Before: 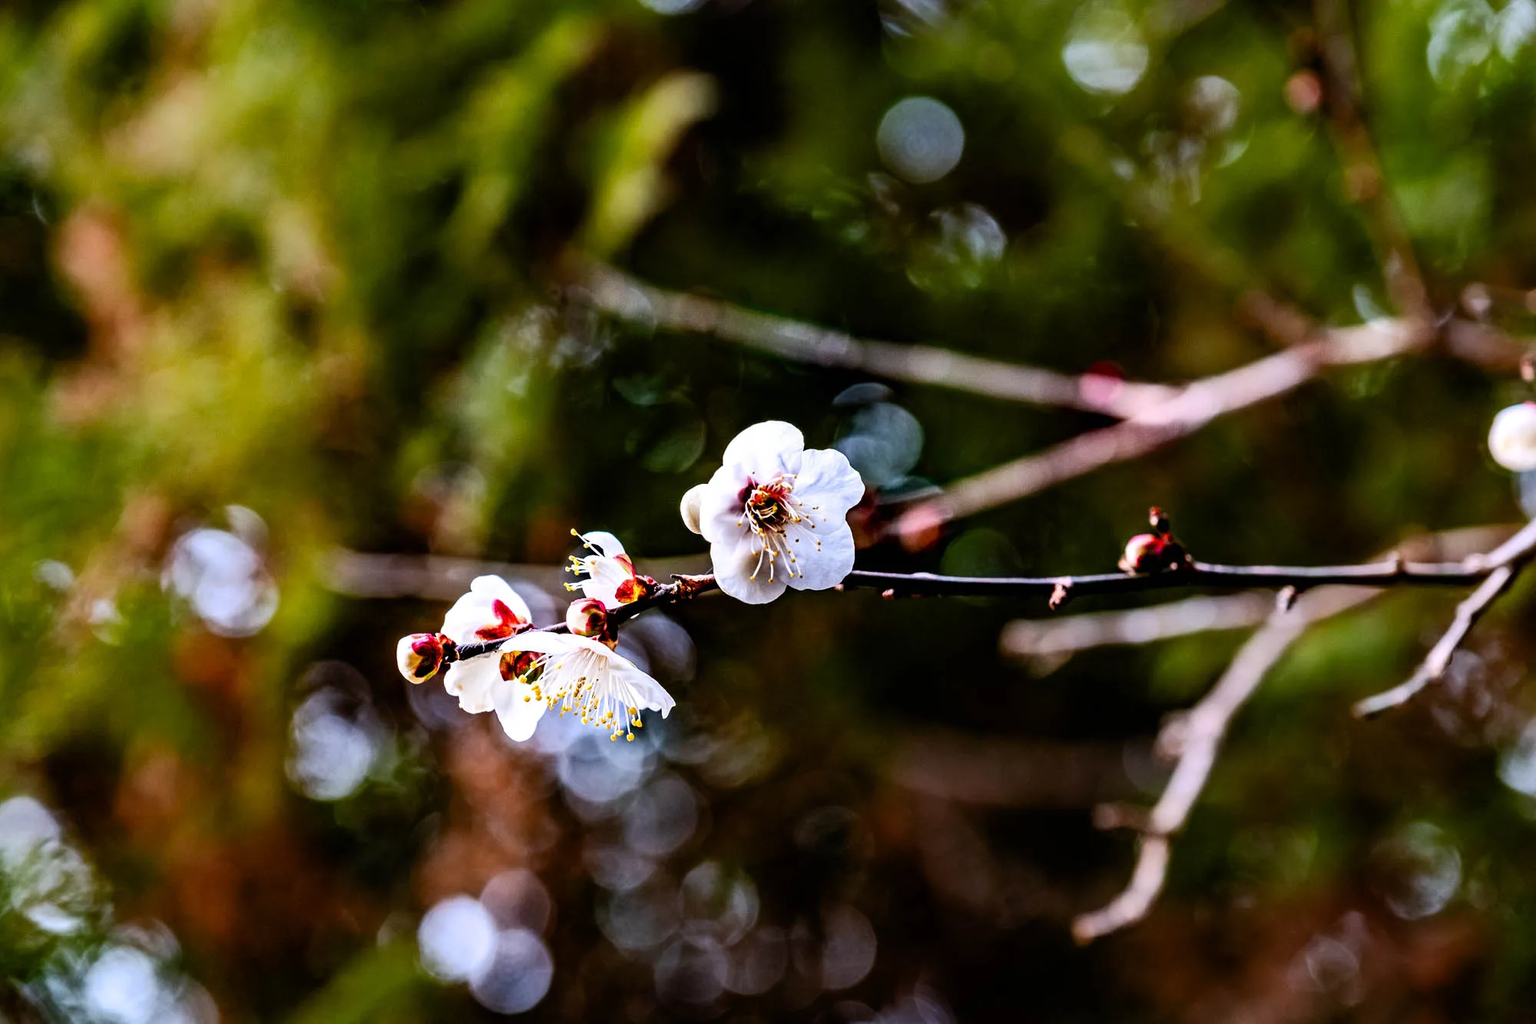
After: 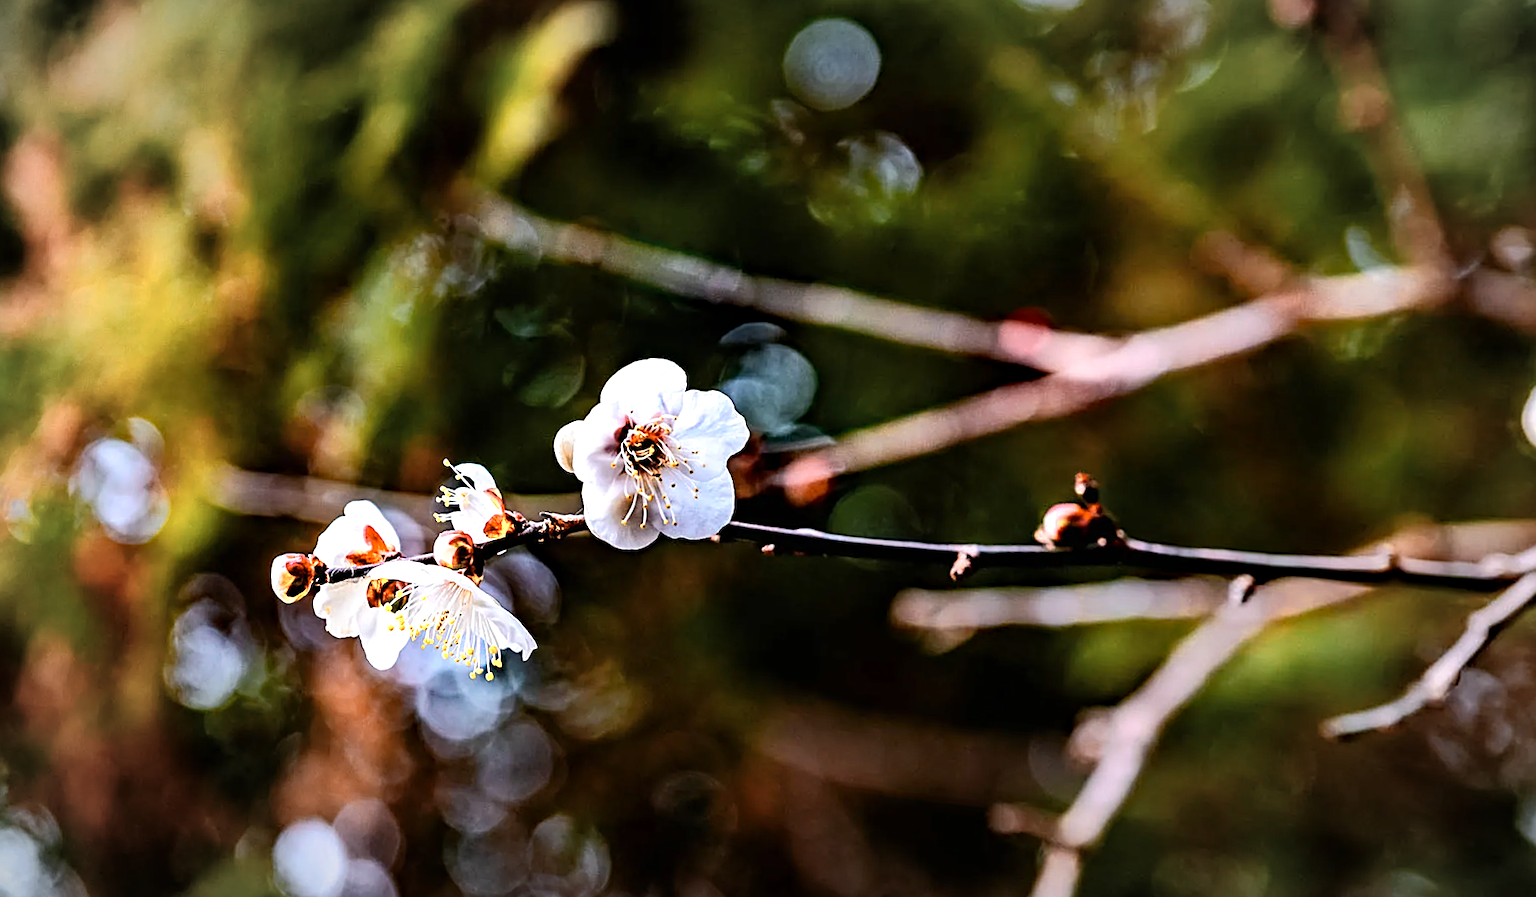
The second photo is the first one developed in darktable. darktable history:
haze removal: compatibility mode true, adaptive false
crop and rotate: angle -1.69°
color zones: curves: ch0 [(0.018, 0.548) (0.197, 0.654) (0.425, 0.447) (0.605, 0.658) (0.732, 0.579)]; ch1 [(0.105, 0.531) (0.224, 0.531) (0.386, 0.39) (0.618, 0.456) (0.732, 0.456) (0.956, 0.421)]; ch2 [(0.039, 0.583) (0.215, 0.465) (0.399, 0.544) (0.465, 0.548) (0.614, 0.447) (0.724, 0.43) (0.882, 0.623) (0.956, 0.632)]
sharpen: on, module defaults
base curve: curves: ch0 [(0, 0) (0.262, 0.32) (0.722, 0.705) (1, 1)]
rotate and perspective: rotation 1.69°, lens shift (vertical) -0.023, lens shift (horizontal) -0.291, crop left 0.025, crop right 0.988, crop top 0.092, crop bottom 0.842
vignetting: fall-off radius 70%, automatic ratio true
